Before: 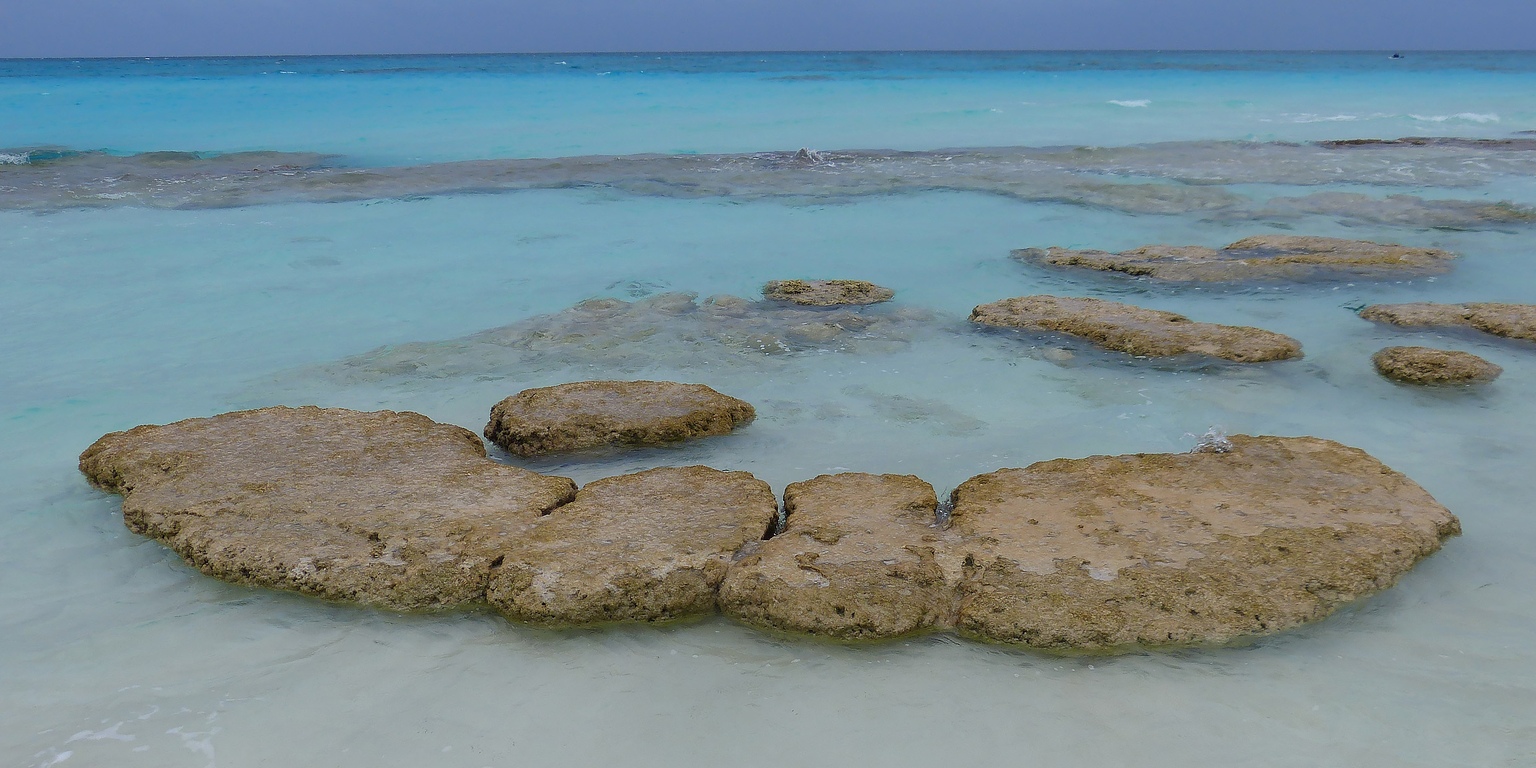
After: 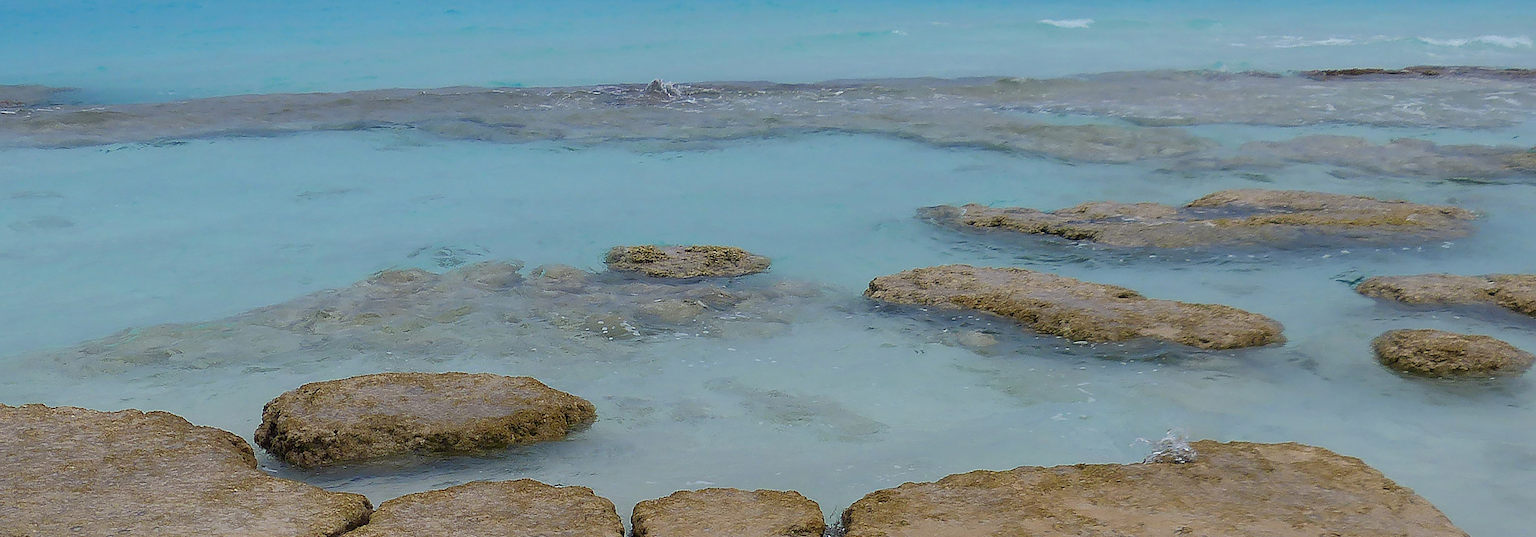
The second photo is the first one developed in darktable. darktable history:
exposure: compensate highlight preservation false
crop: left 18.38%, top 11.092%, right 2.134%, bottom 33.217%
color balance: output saturation 98.5%
